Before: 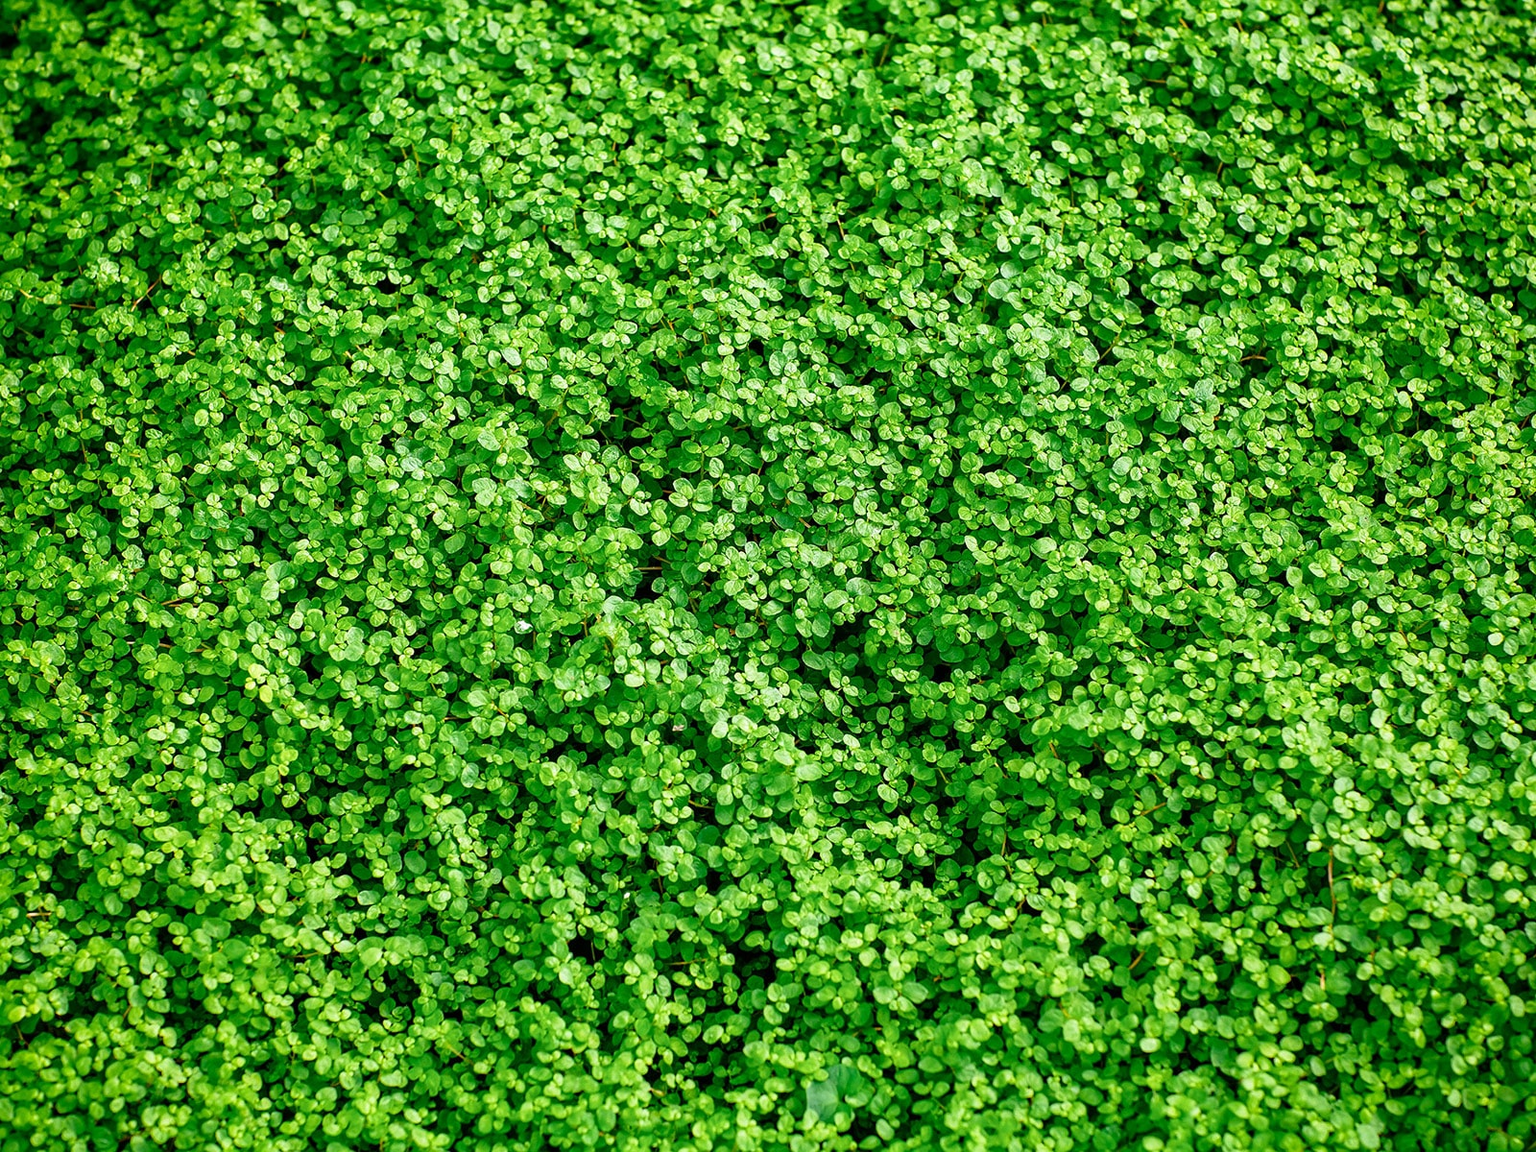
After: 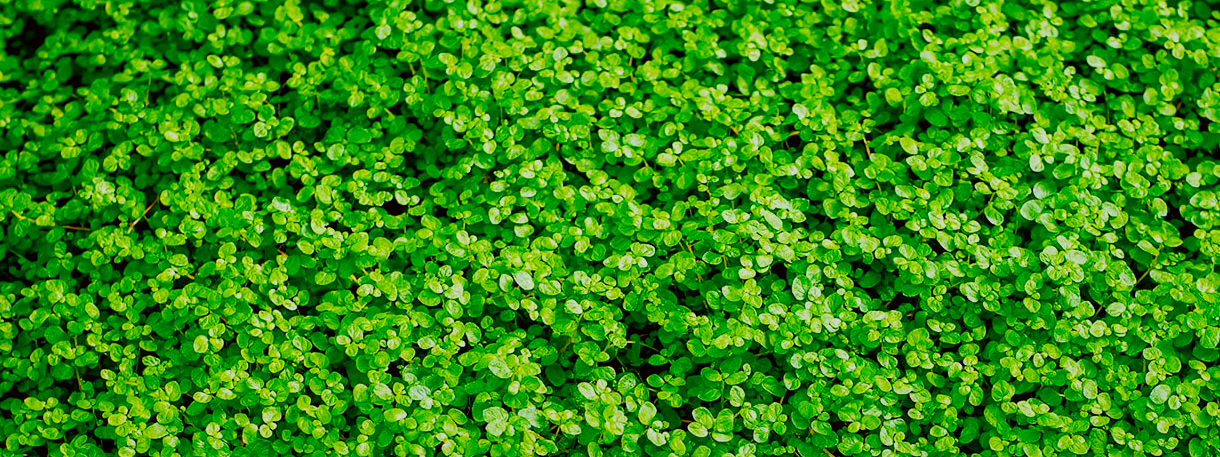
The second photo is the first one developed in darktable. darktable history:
crop: left 0.579%, top 7.627%, right 23.167%, bottom 54.275%
color correction: highlights a* -2.73, highlights b* -2.09, shadows a* 2.41, shadows b* 2.73
filmic rgb: black relative exposure -16 EV, white relative exposure 5.31 EV, hardness 5.9, contrast 1.25, preserve chrominance no, color science v5 (2021)
color balance rgb: perceptual saturation grading › global saturation 30%, global vibrance 20%
shadows and highlights: on, module defaults
